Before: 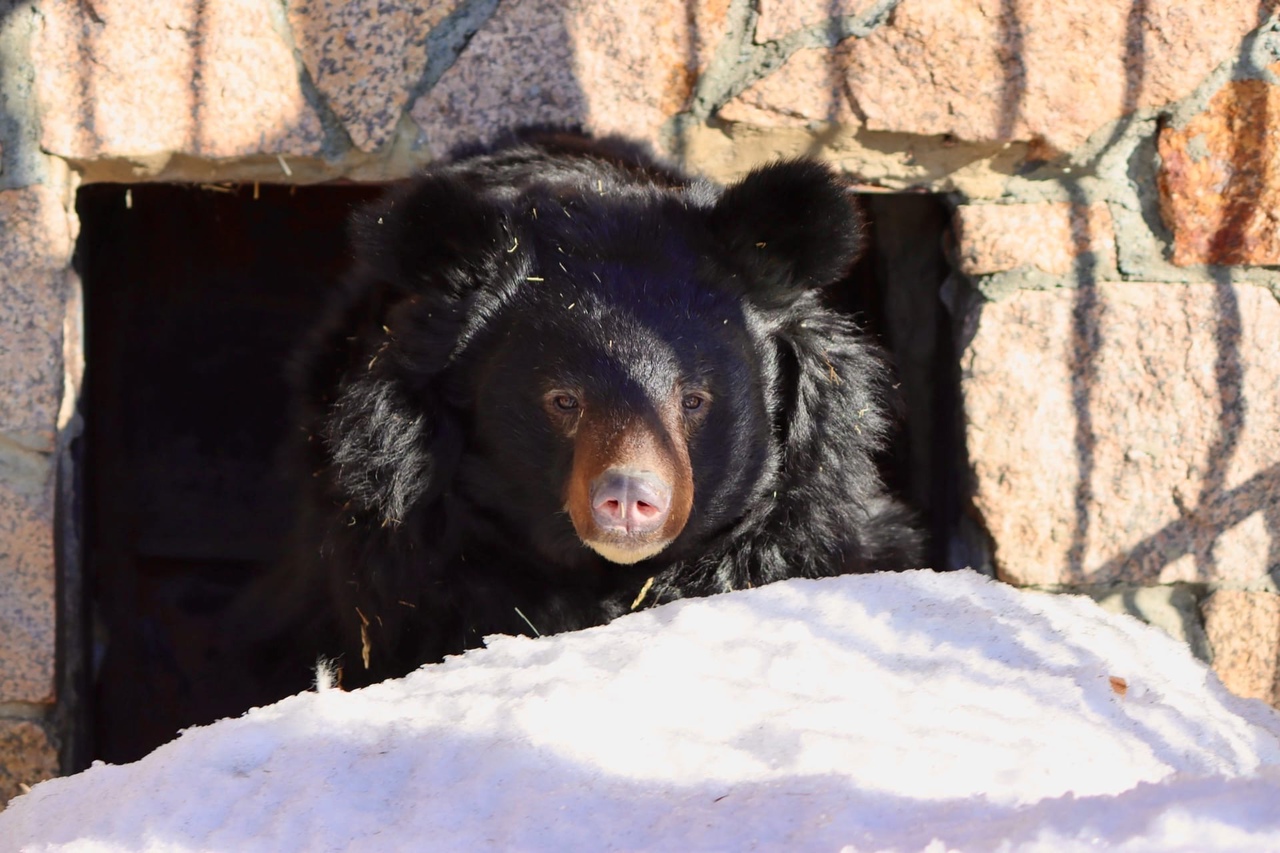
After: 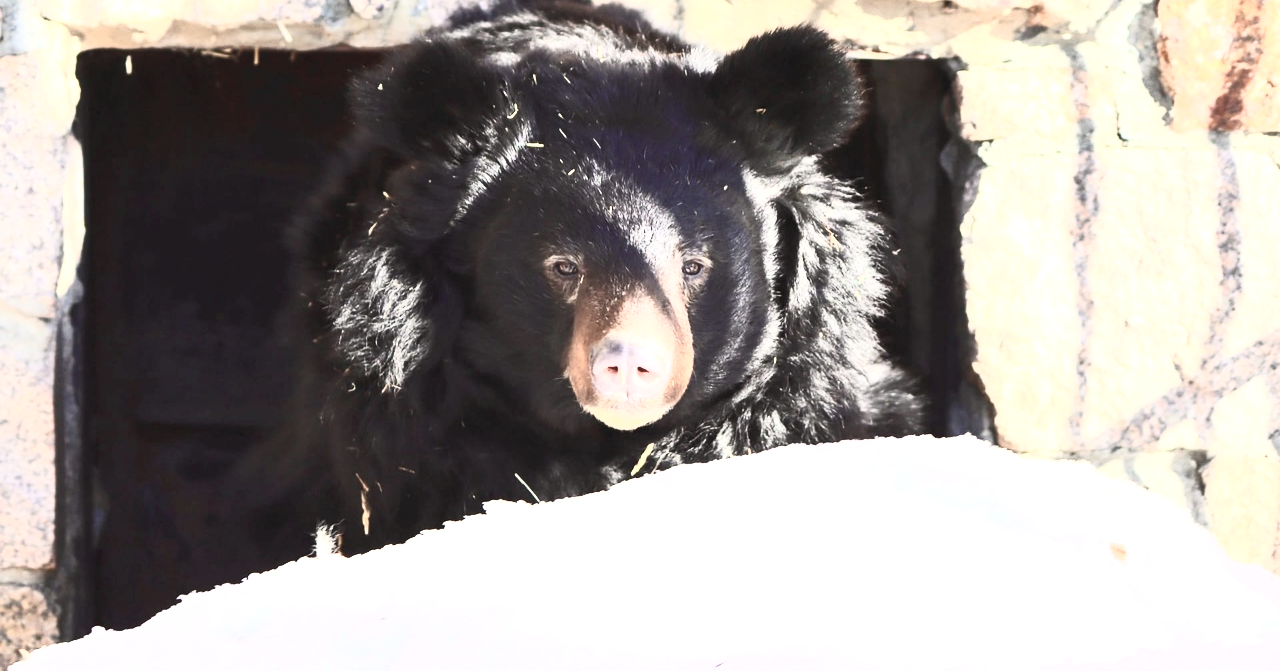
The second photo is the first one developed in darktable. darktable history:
color zones: curves: ch1 [(0, 0.469) (0.01, 0.469) (0.12, 0.446) (0.248, 0.469) (0.5, 0.5) (0.748, 0.5) (0.99, 0.469) (1, 0.469)]
crop and rotate: top 15.774%, bottom 5.506%
contrast brightness saturation: contrast 0.57, brightness 0.57, saturation -0.34
exposure: exposure 1 EV, compensate highlight preservation false
